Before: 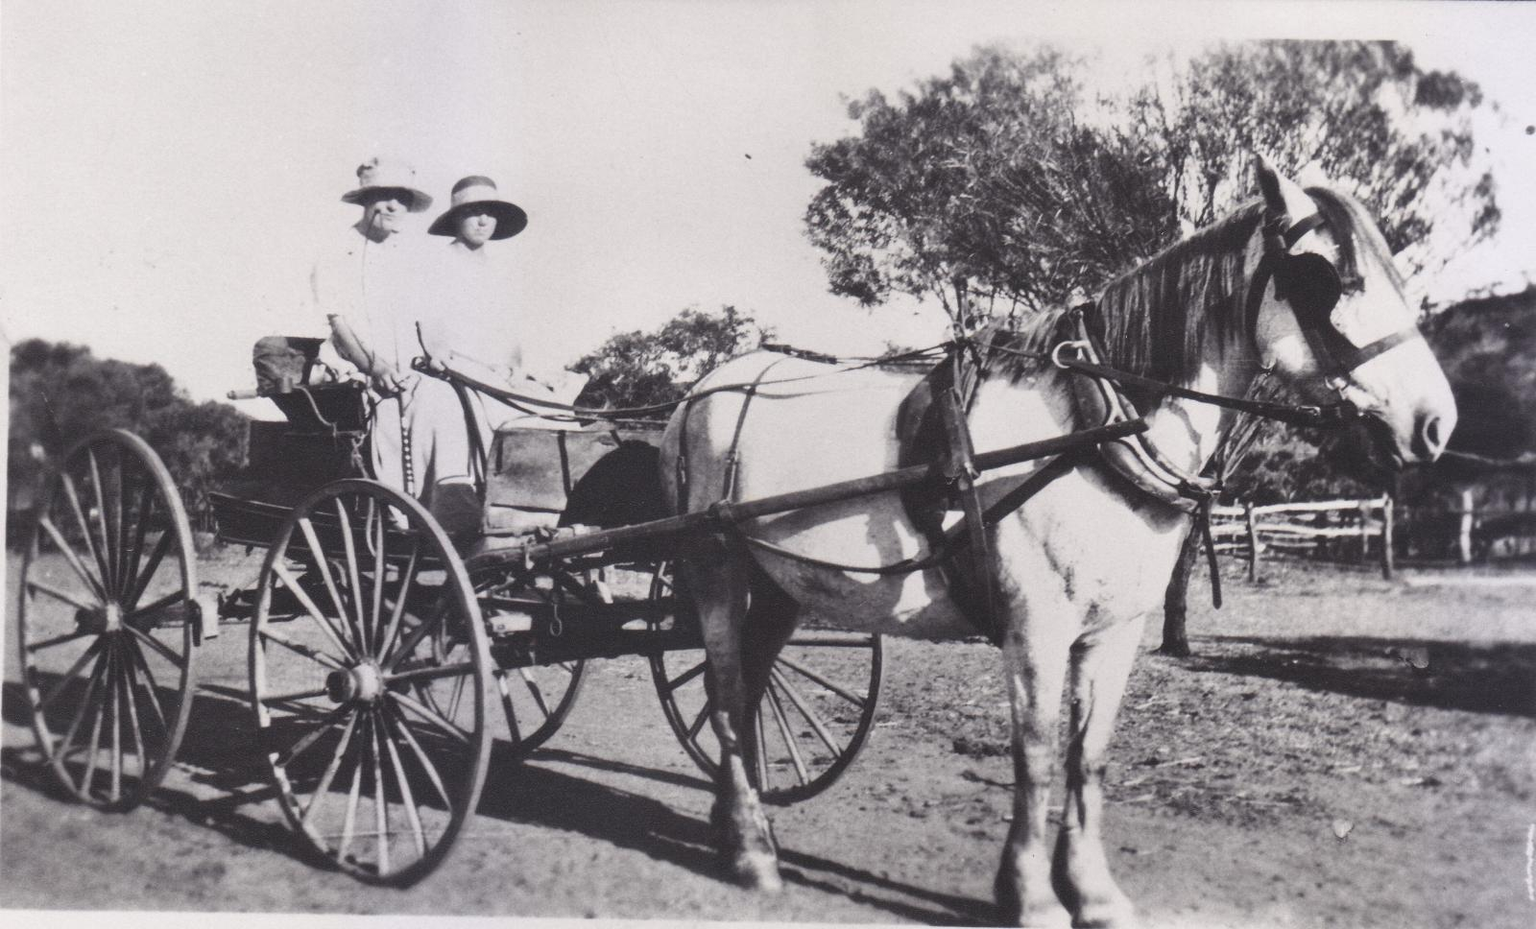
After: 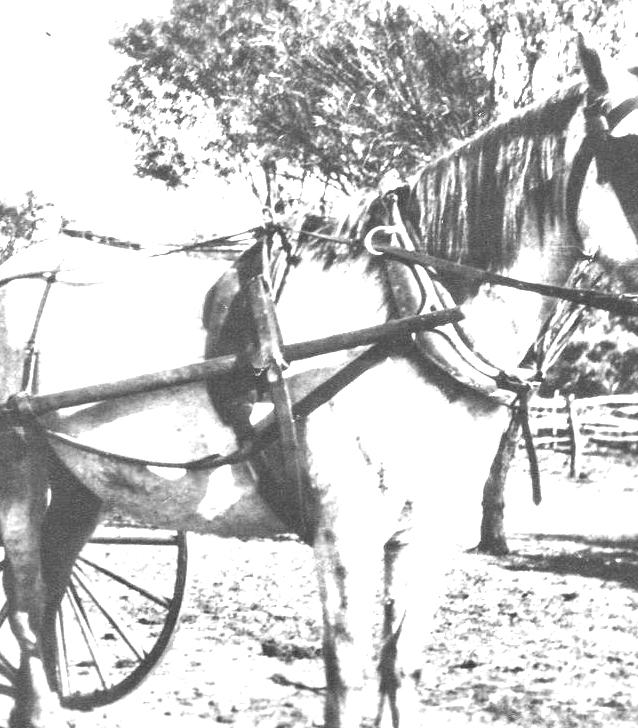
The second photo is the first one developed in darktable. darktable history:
crop: left 45.721%, top 13.393%, right 14.118%, bottom 10.01%
exposure: exposure 2.04 EV, compensate highlight preservation false
contrast equalizer: y [[0.531, 0.548, 0.559, 0.557, 0.544, 0.527], [0.5 ×6], [0.5 ×6], [0 ×6], [0 ×6]]
monochrome: on, module defaults
